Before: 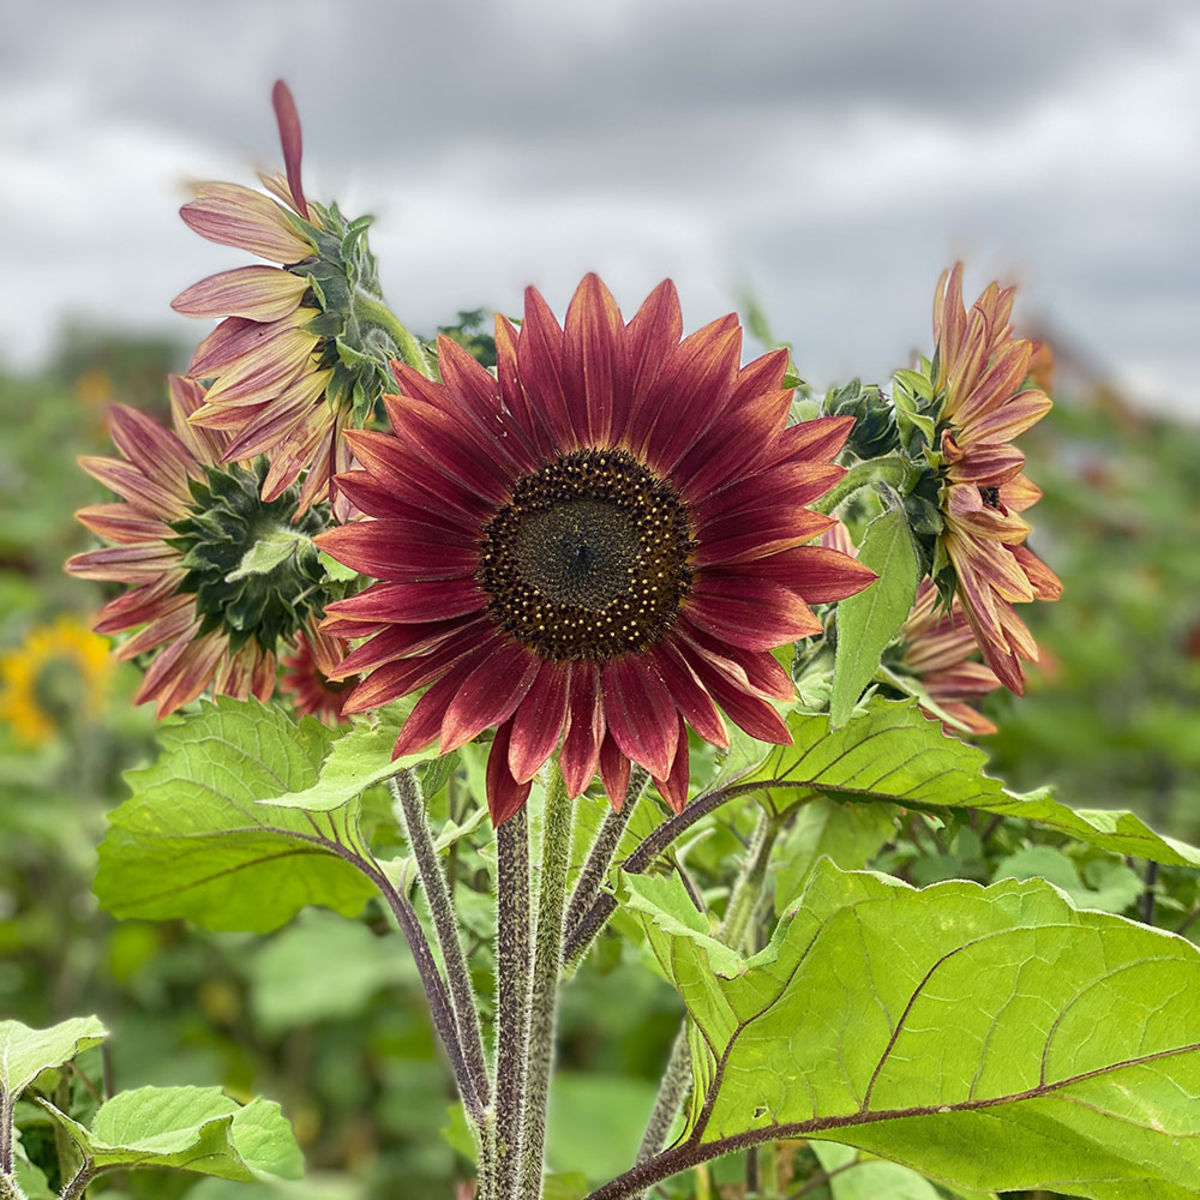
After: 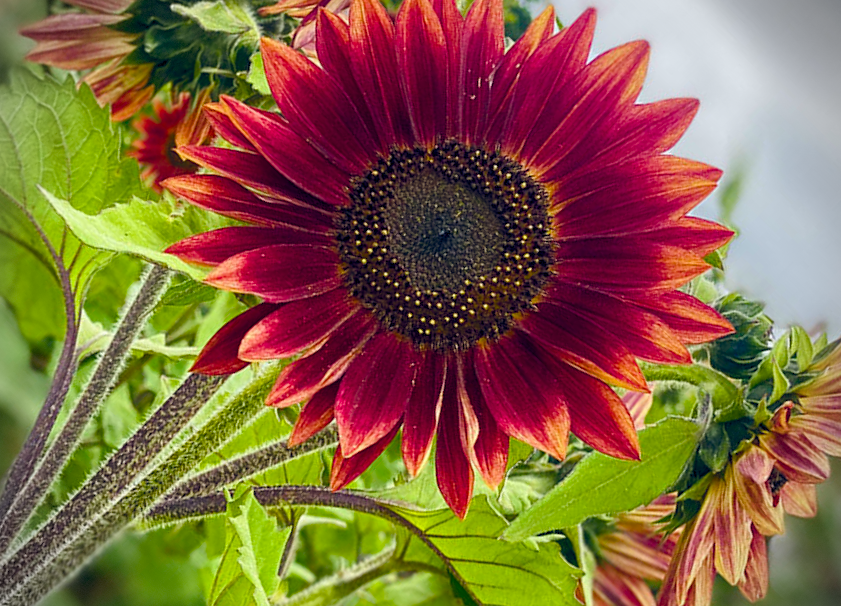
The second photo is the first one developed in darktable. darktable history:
color balance rgb: global offset › chroma 0.131%, global offset › hue 253.73°, perceptual saturation grading › global saturation 40.327%, perceptual saturation grading › highlights -25.067%, perceptual saturation grading › mid-tones 35.351%, perceptual saturation grading › shadows 34.687%, global vibrance 19.827%
vignetting: saturation -0.658, dithering 8-bit output
crop and rotate: angle -44.37°, top 16.814%, right 0.82%, bottom 11.676%
